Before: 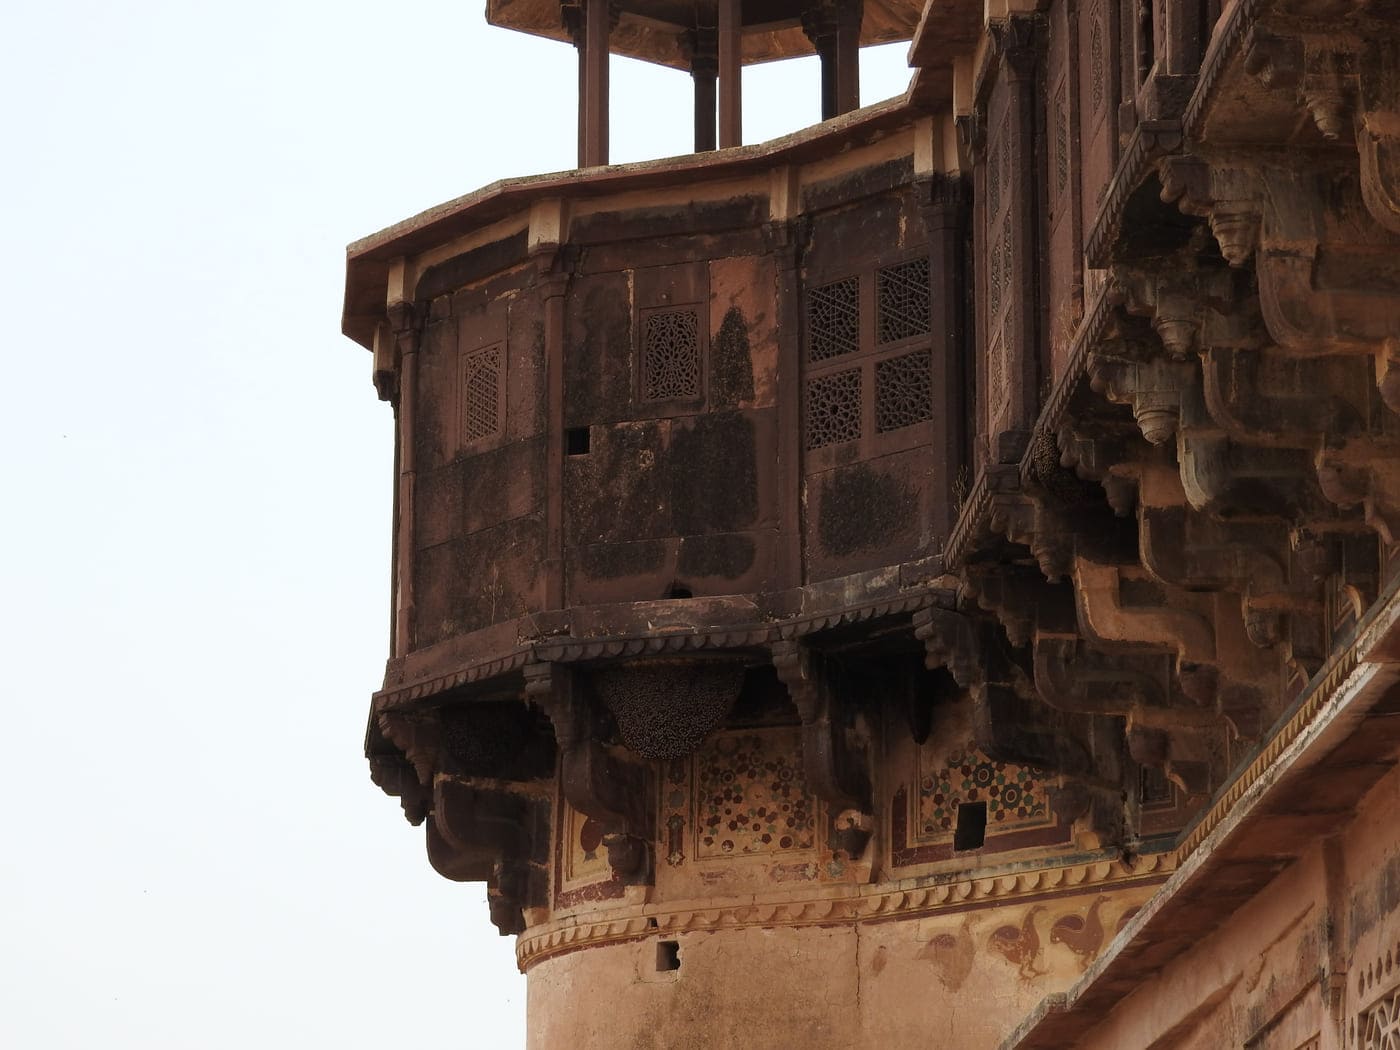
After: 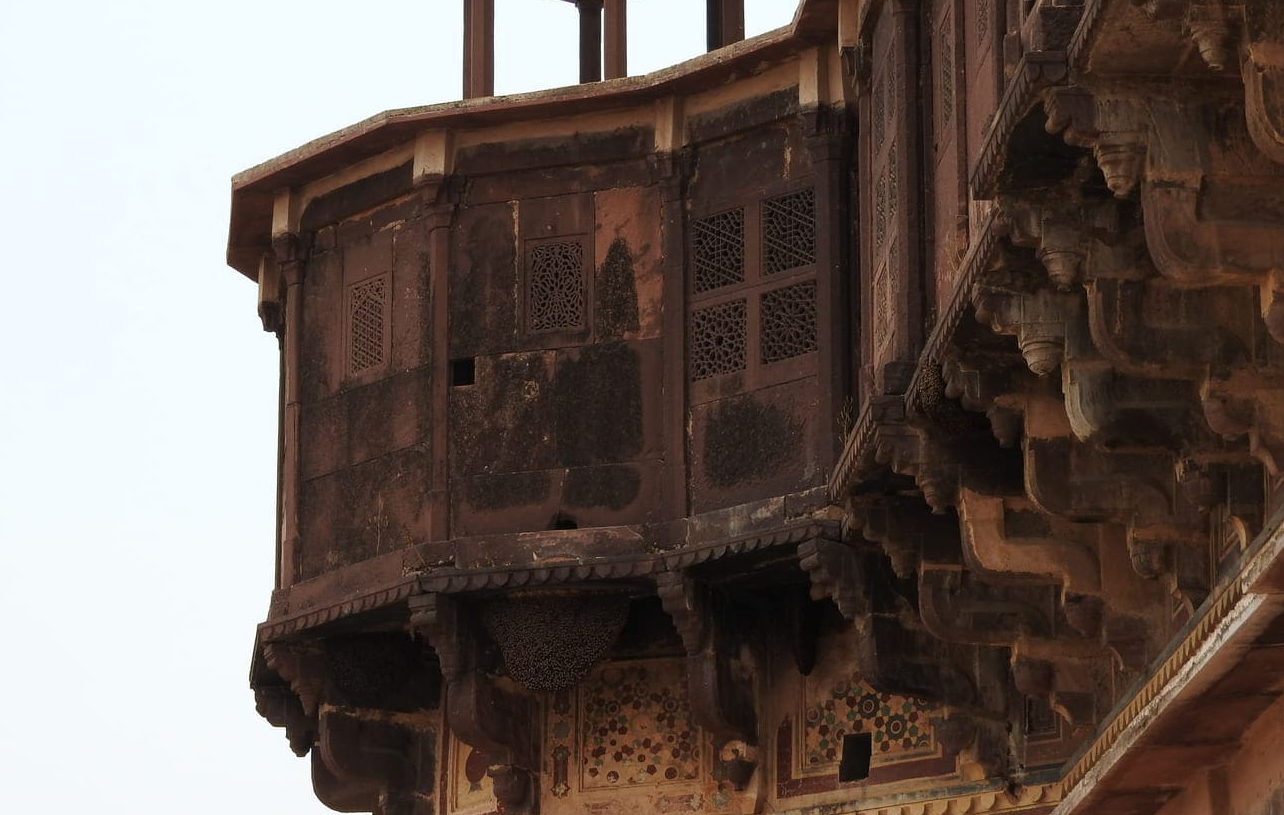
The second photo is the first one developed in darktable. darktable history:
tone equalizer: -7 EV 0.102 EV
crop: left 8.237%, top 6.616%, bottom 15.327%
